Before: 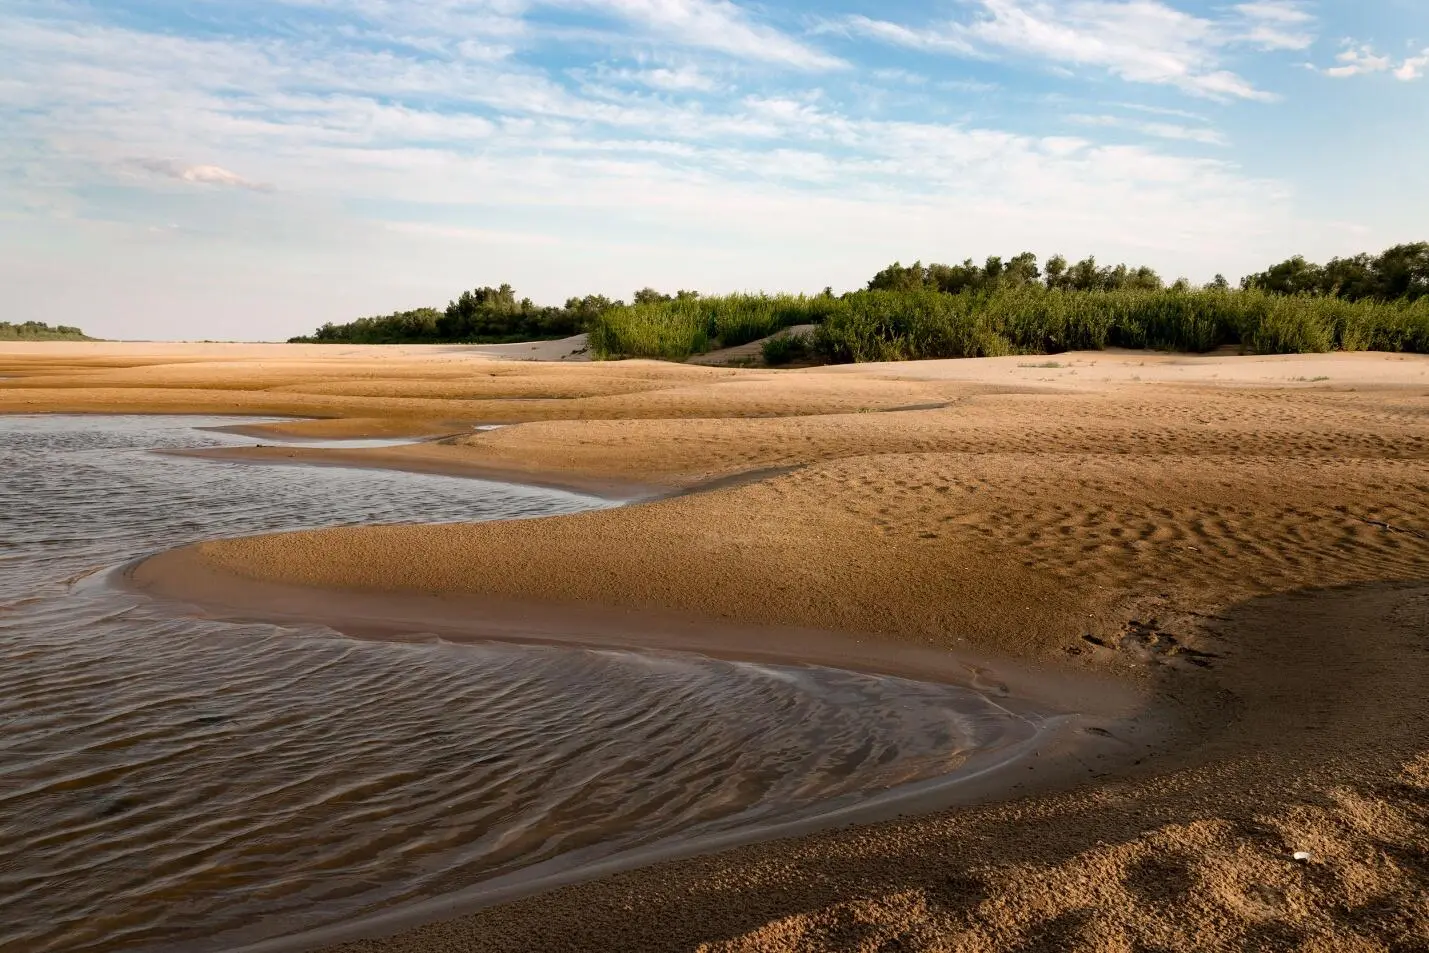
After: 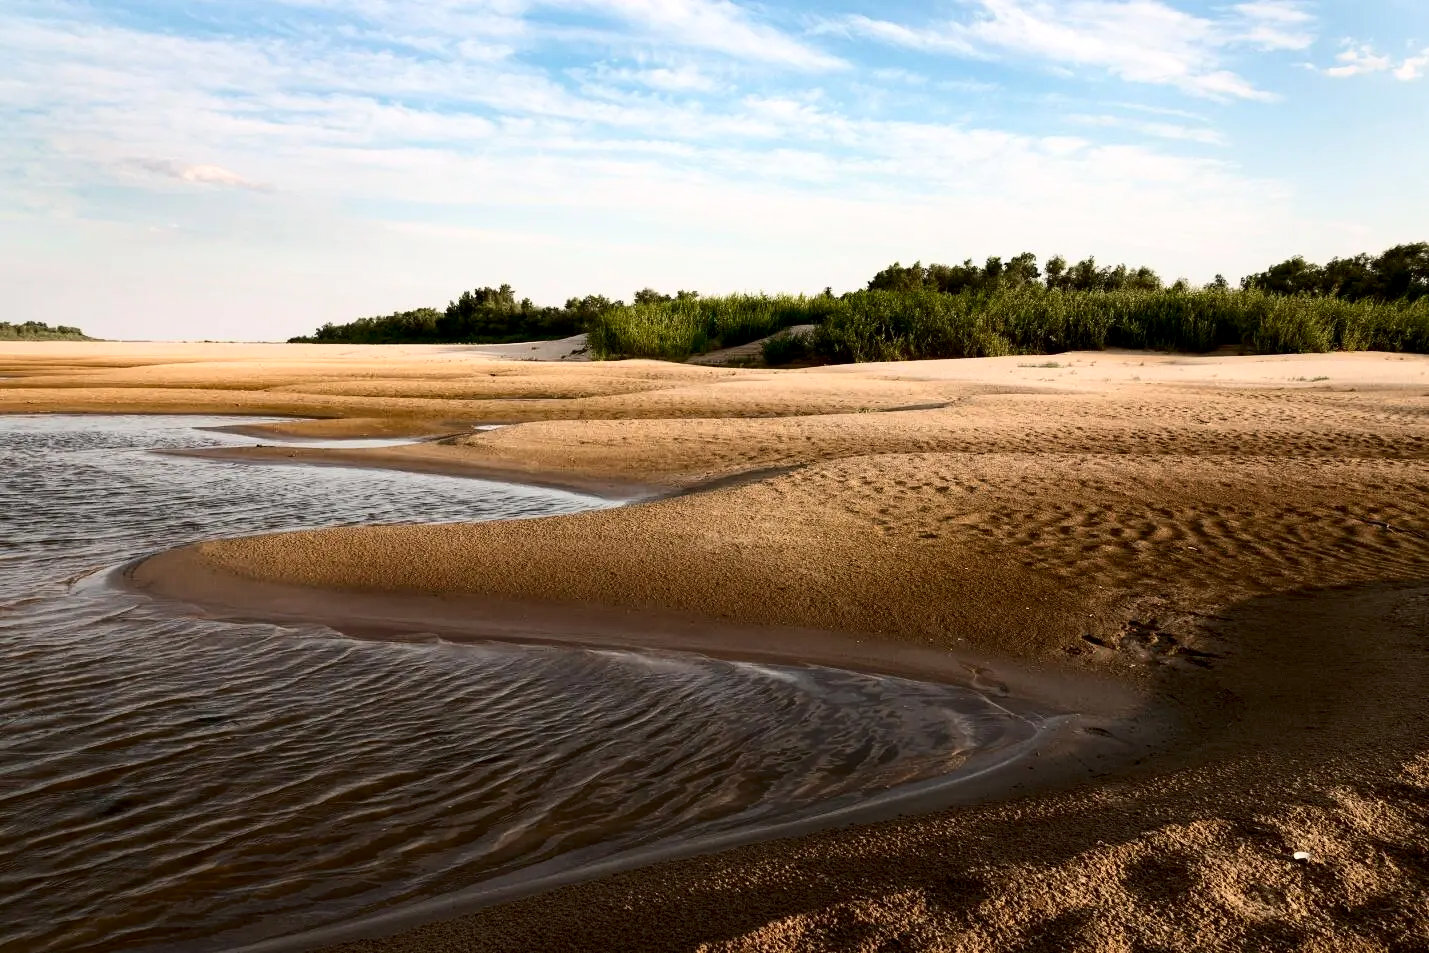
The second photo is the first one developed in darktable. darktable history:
contrast brightness saturation: contrast 0.28
local contrast: highlights 100%, shadows 100%, detail 120%, midtone range 0.2
